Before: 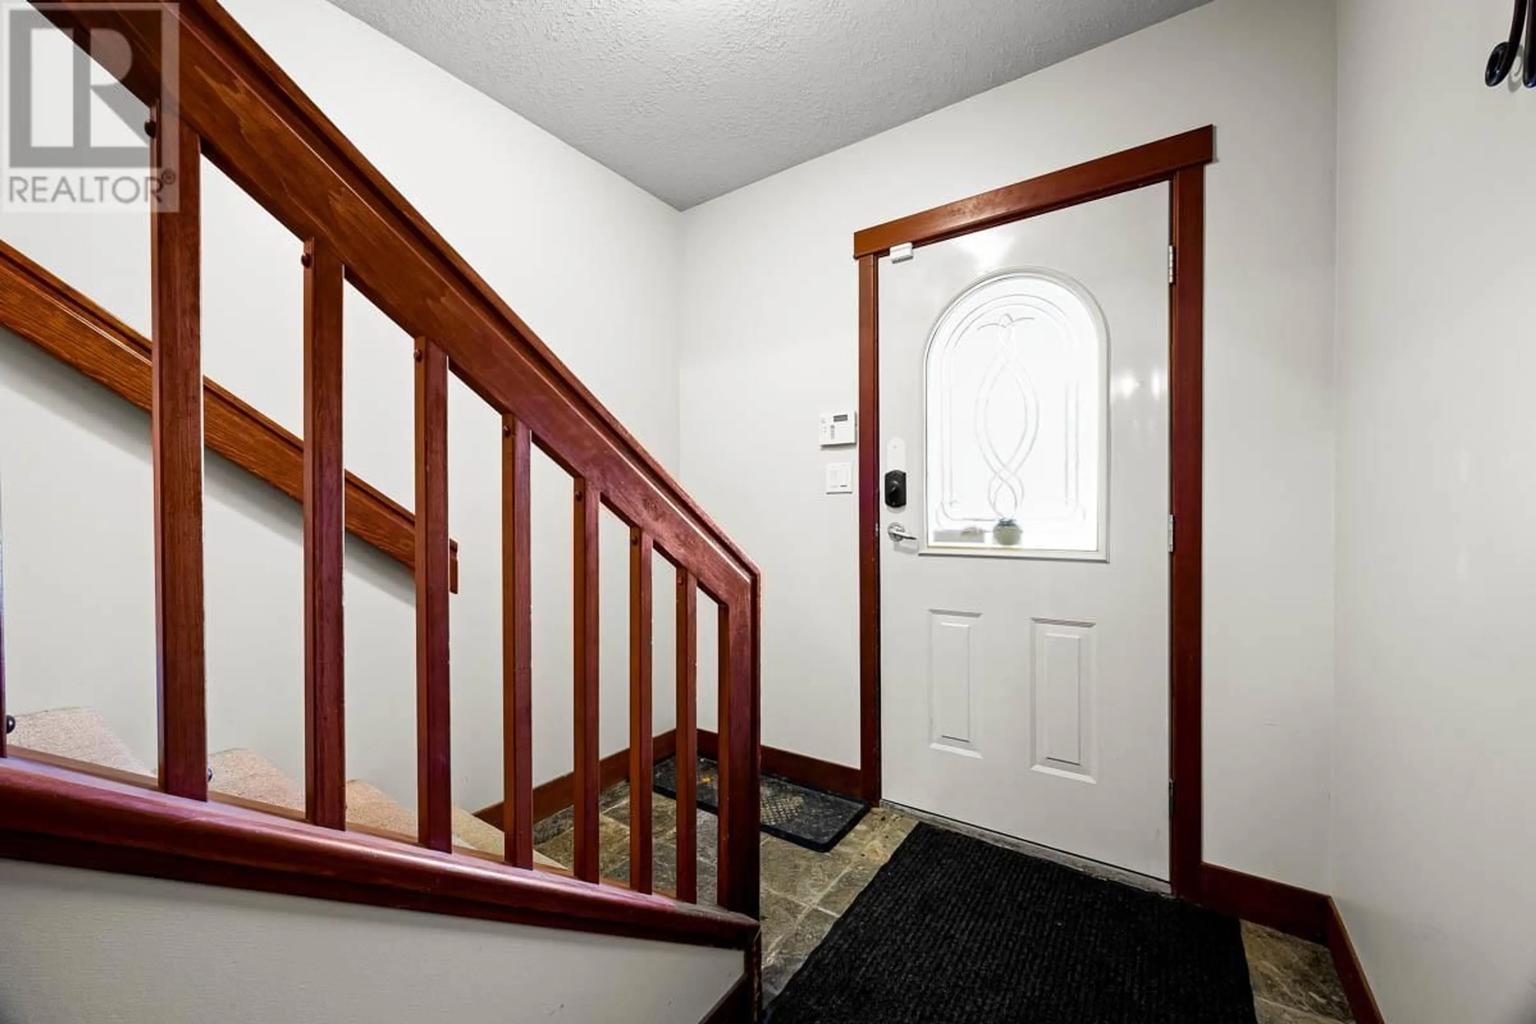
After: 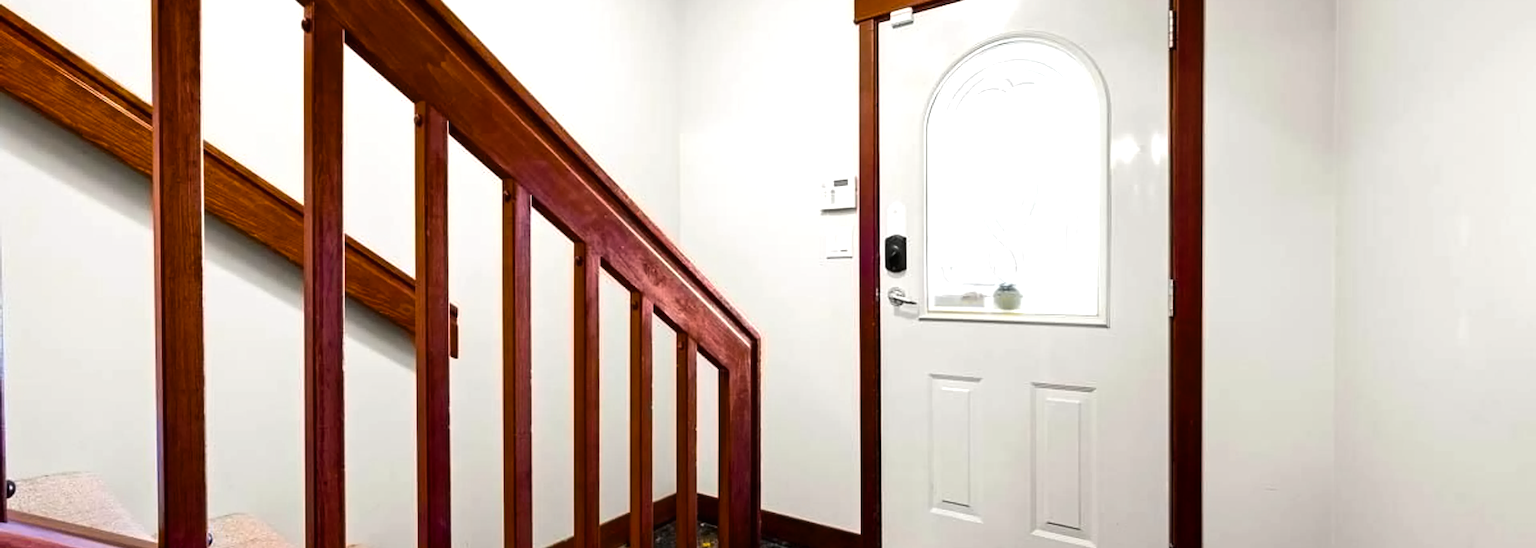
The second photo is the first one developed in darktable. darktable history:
tone equalizer: -8 EV -0.417 EV, -7 EV -0.389 EV, -6 EV -0.333 EV, -5 EV -0.222 EV, -3 EV 0.222 EV, -2 EV 0.333 EV, -1 EV 0.389 EV, +0 EV 0.417 EV, edges refinement/feathering 500, mask exposure compensation -1.57 EV, preserve details no
color balance rgb: perceptual saturation grading › global saturation 34.05%, global vibrance 5.56%
crop and rotate: top 23.043%, bottom 23.437%
contrast equalizer: y [[0.5 ×6], [0.5 ×6], [0.5 ×6], [0 ×6], [0, 0, 0, 0.581, 0.011, 0]]
local contrast: mode bilateral grid, contrast 100, coarseness 100, detail 94%, midtone range 0.2
